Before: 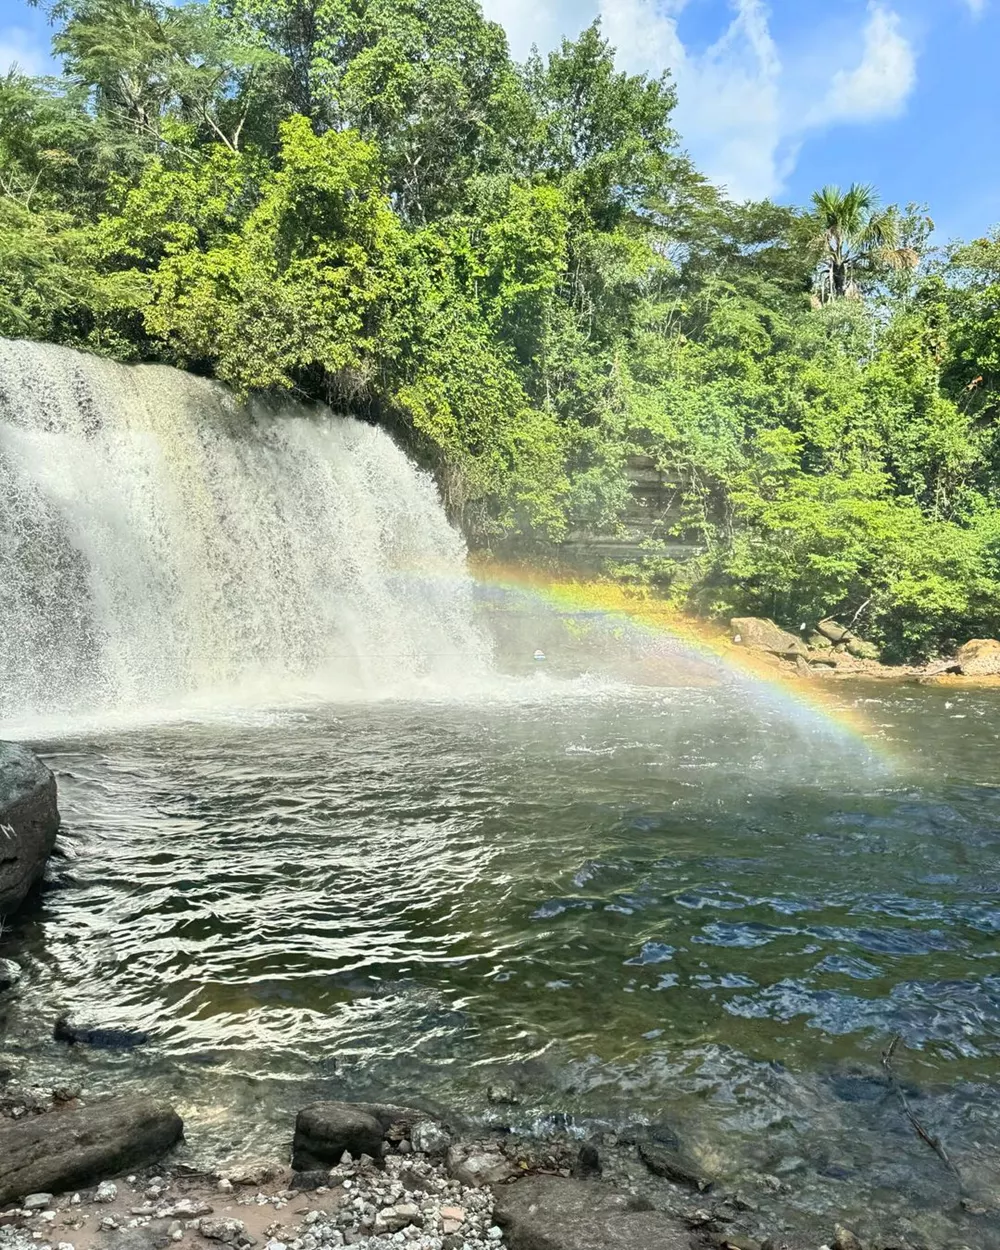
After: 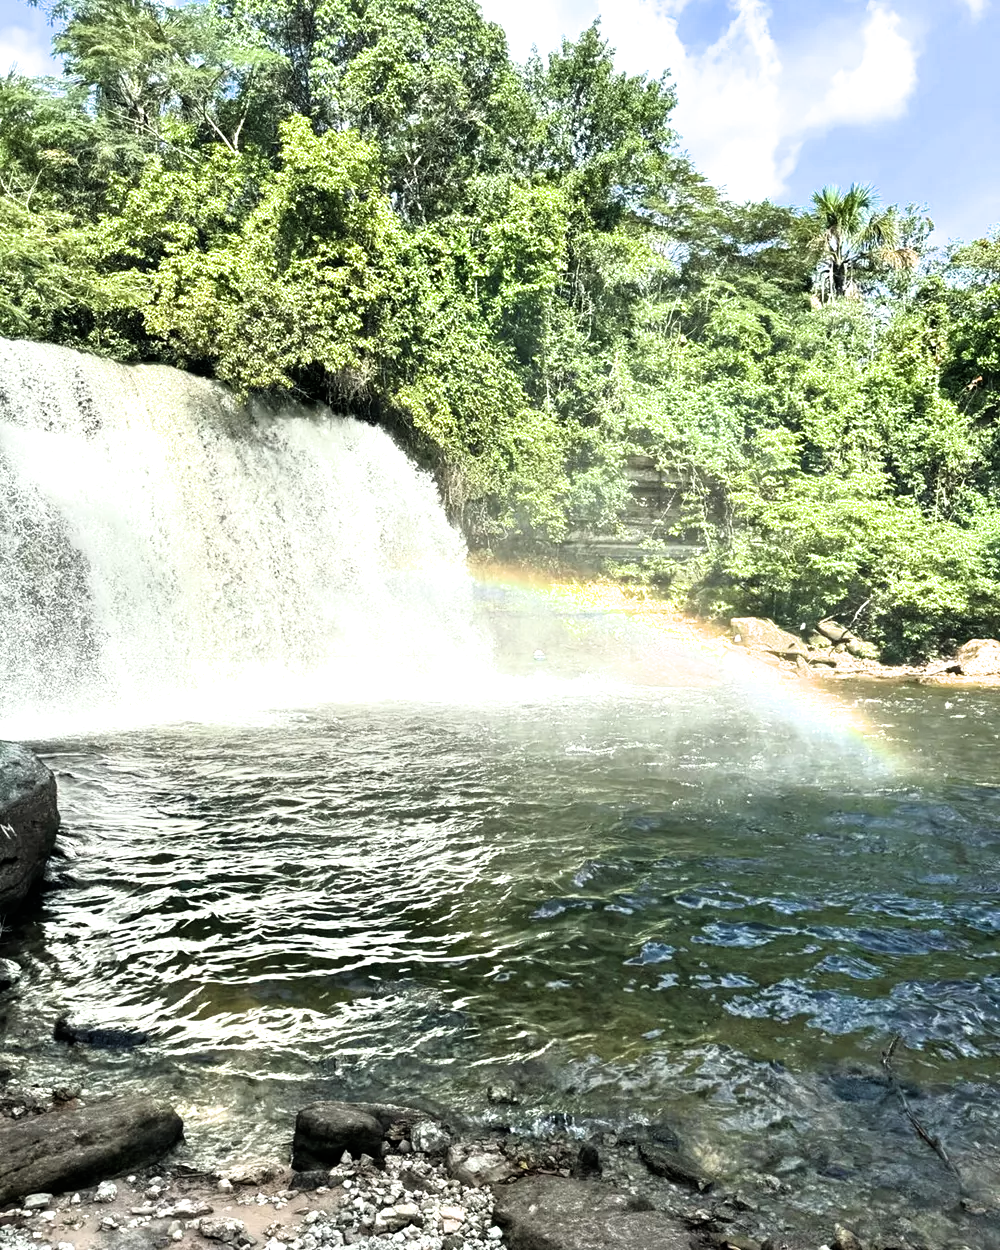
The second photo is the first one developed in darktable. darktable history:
exposure: exposure 0.236 EV
filmic rgb: white relative exposure 2.2 EV, hardness 6.97
